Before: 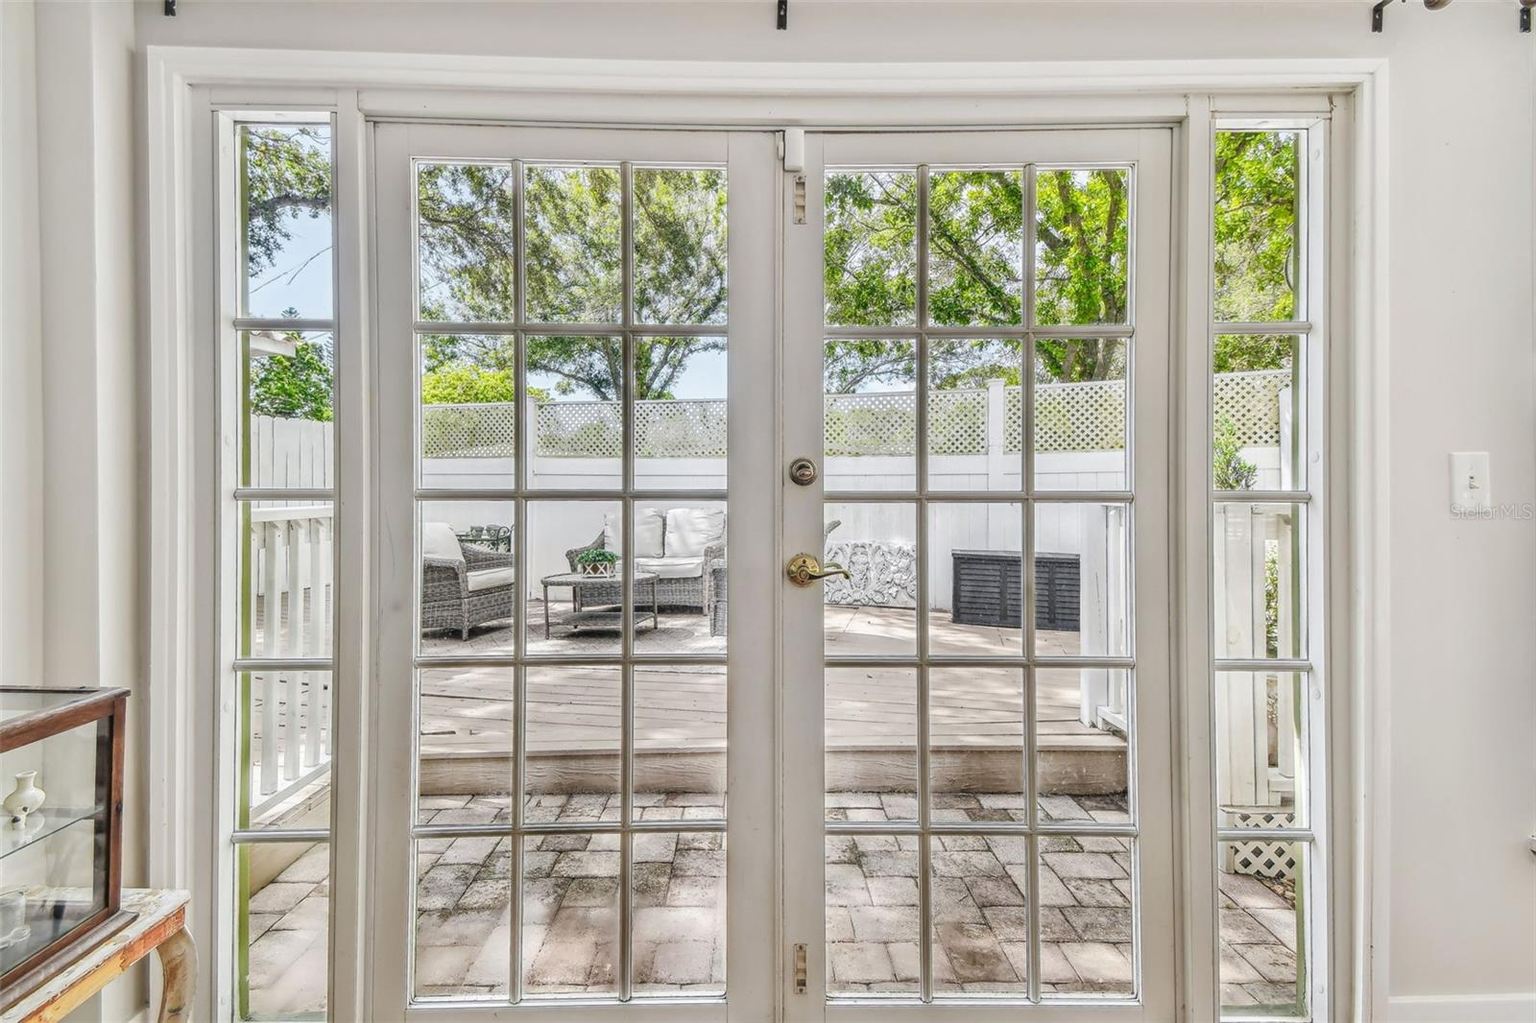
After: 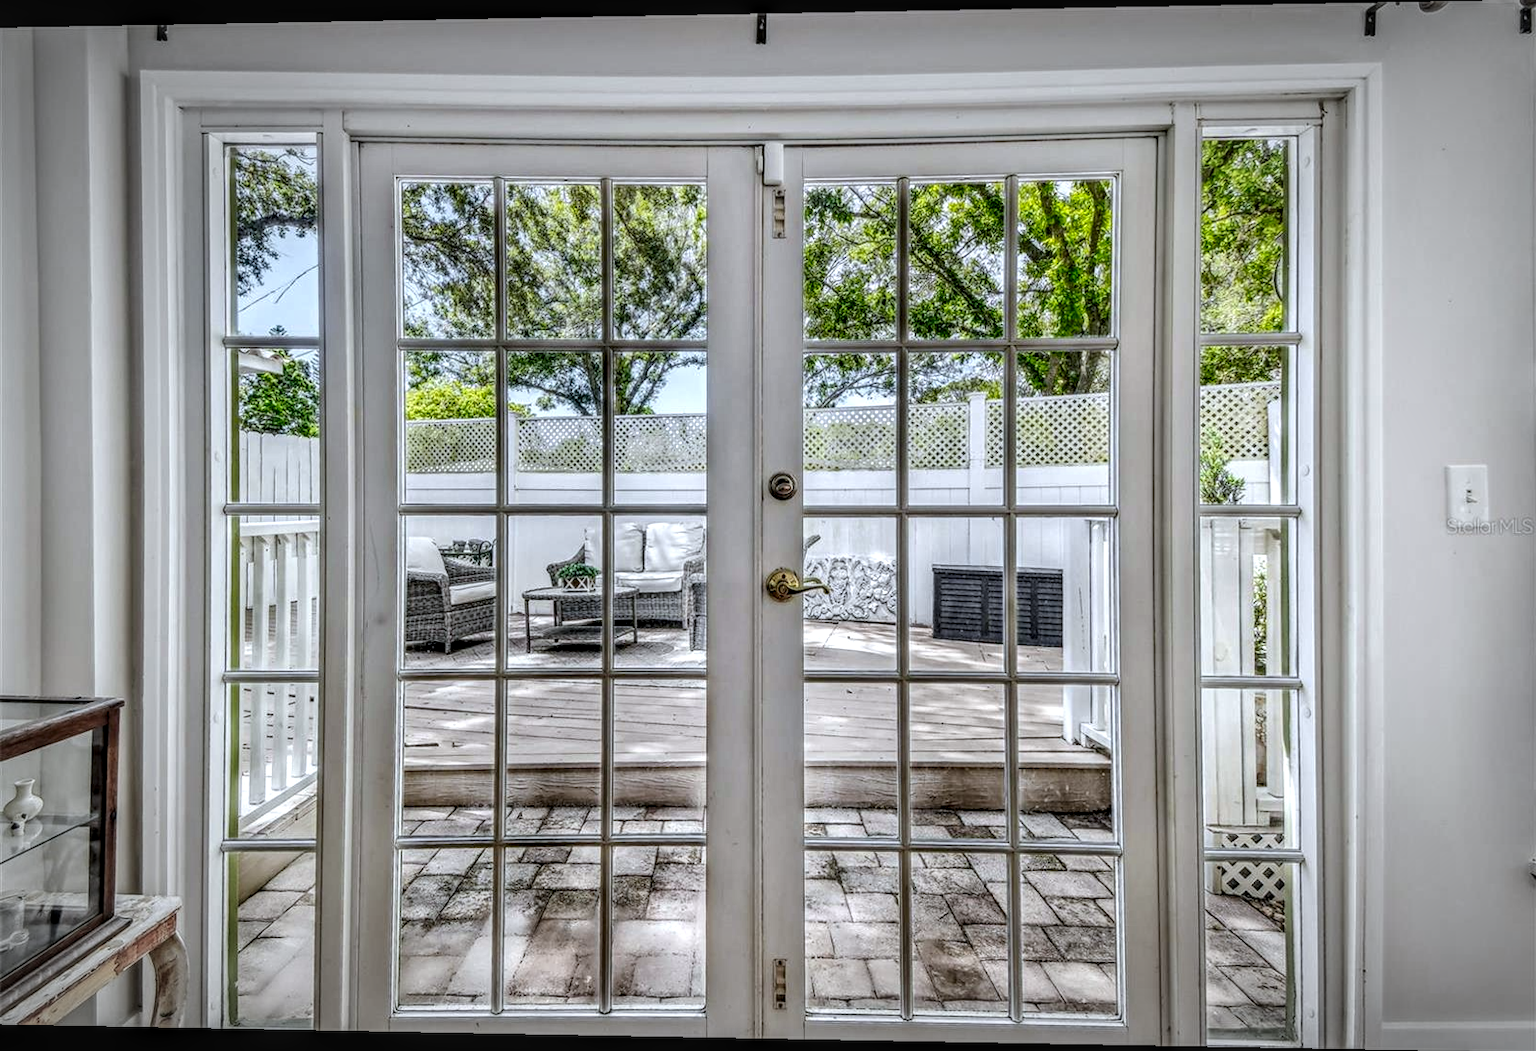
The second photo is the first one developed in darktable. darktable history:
rotate and perspective: lens shift (horizontal) -0.055, automatic cropping off
color balance rgb: global vibrance 20%
vignetting: fall-off start 79.43%, saturation -0.649, width/height ratio 1.327, unbound false
white balance: red 0.967, blue 1.049
local contrast: highlights 0%, shadows 0%, detail 182%
